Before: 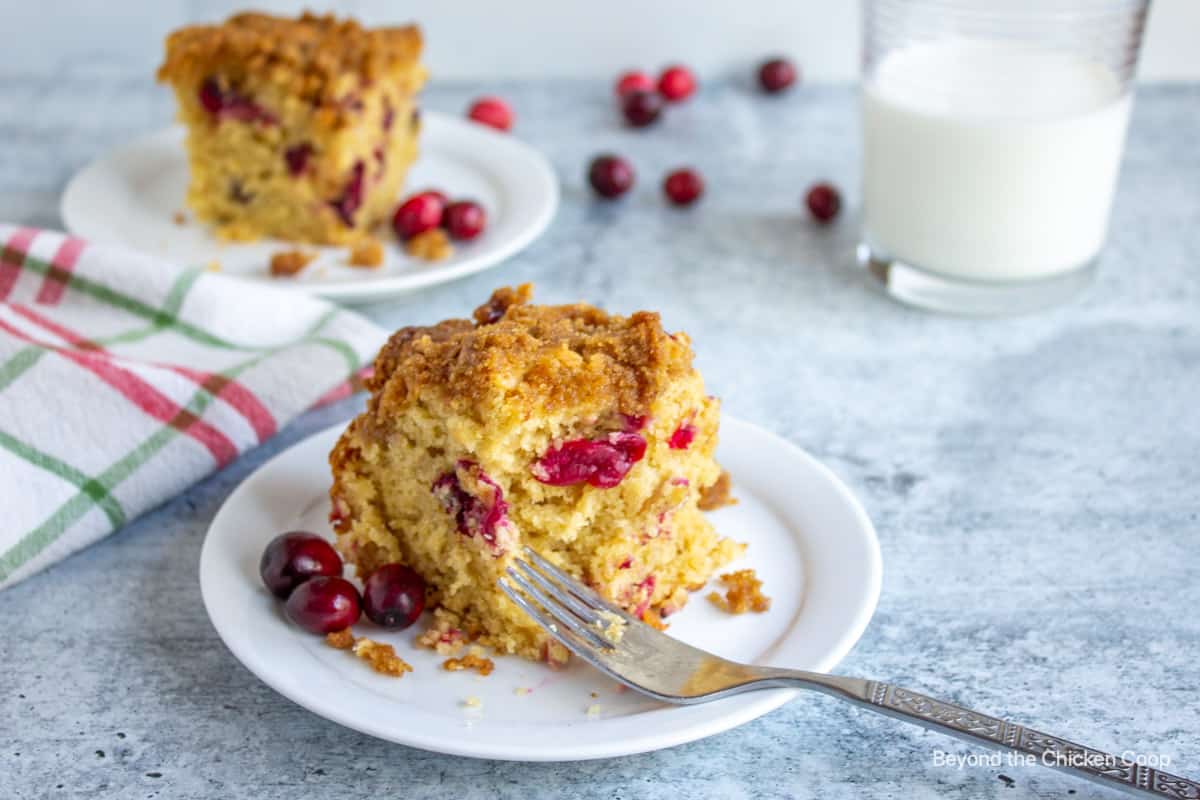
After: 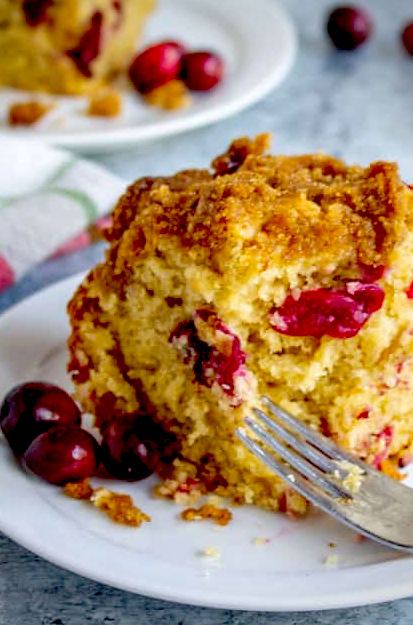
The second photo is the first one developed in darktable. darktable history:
vignetting: fall-off radius 60.82%, brightness -0.564, saturation 0.002
exposure: black level correction 0.057, compensate highlight preservation false
crop and rotate: left 21.862%, top 18.797%, right 43.672%, bottom 2.993%
